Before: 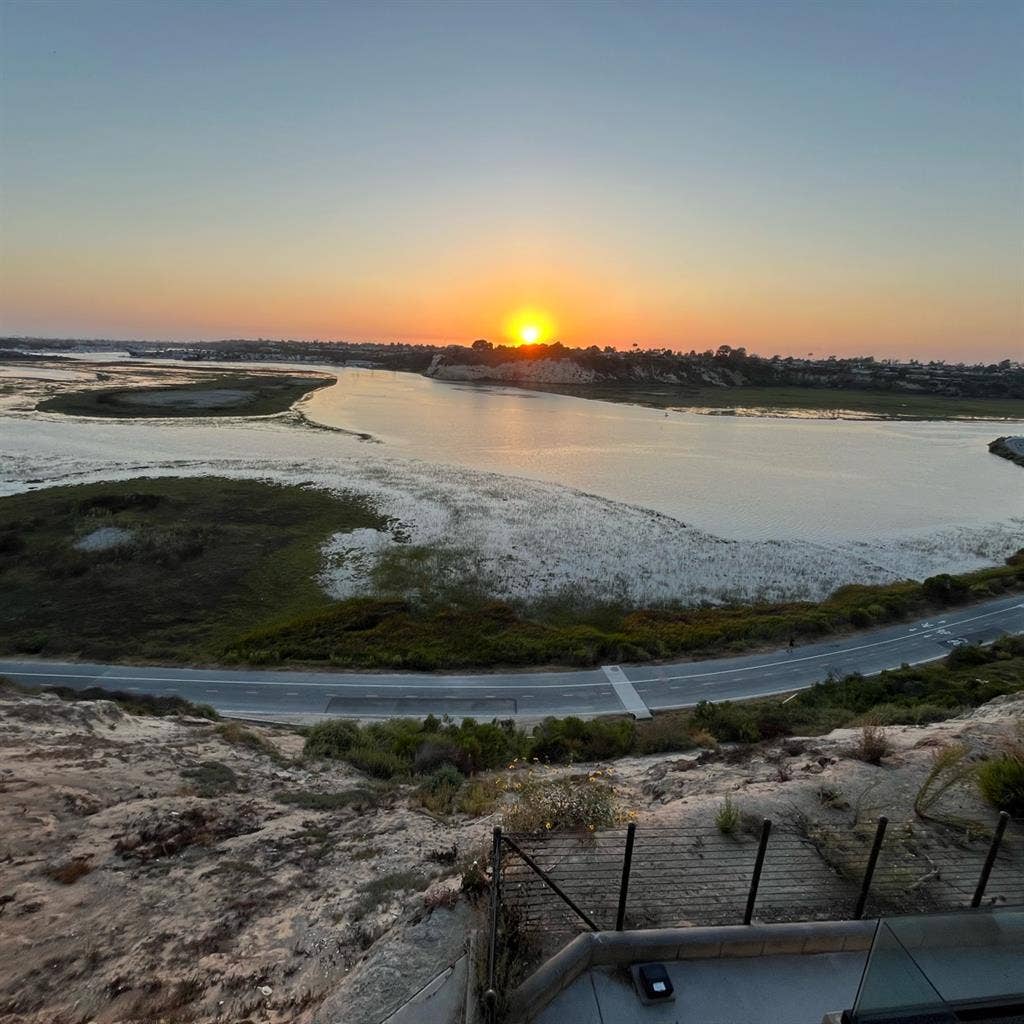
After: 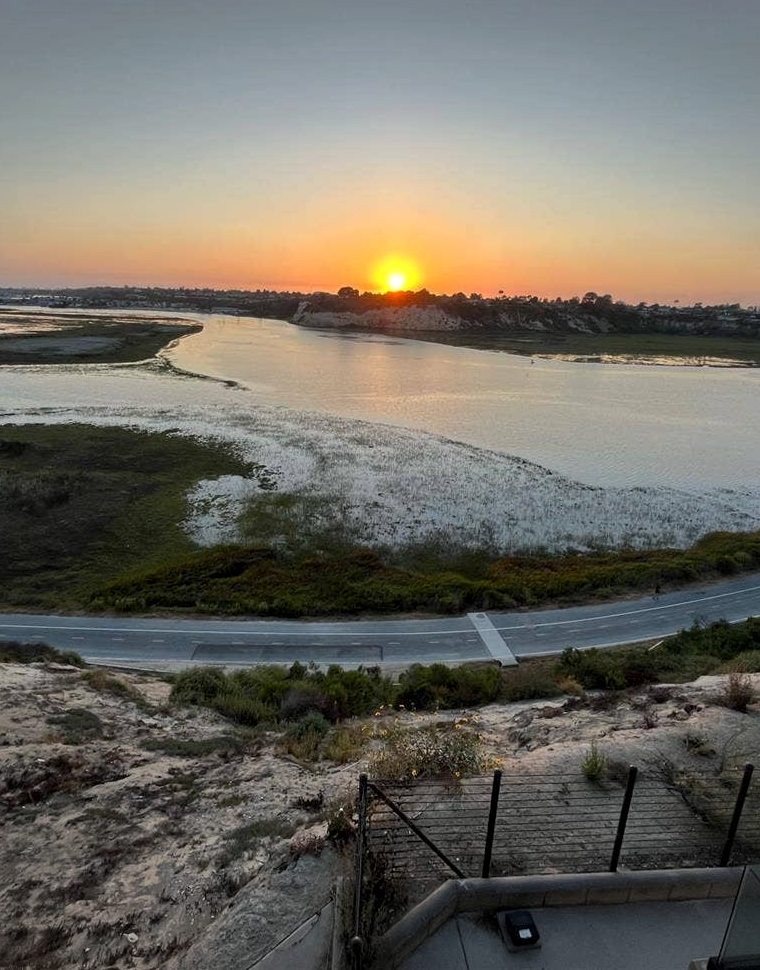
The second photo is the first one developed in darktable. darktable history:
crop and rotate: left 13.15%, top 5.251%, right 12.609%
local contrast: mode bilateral grid, contrast 20, coarseness 50, detail 120%, midtone range 0.2
vignetting: fall-off start 100%, brightness -0.282, width/height ratio 1.31
